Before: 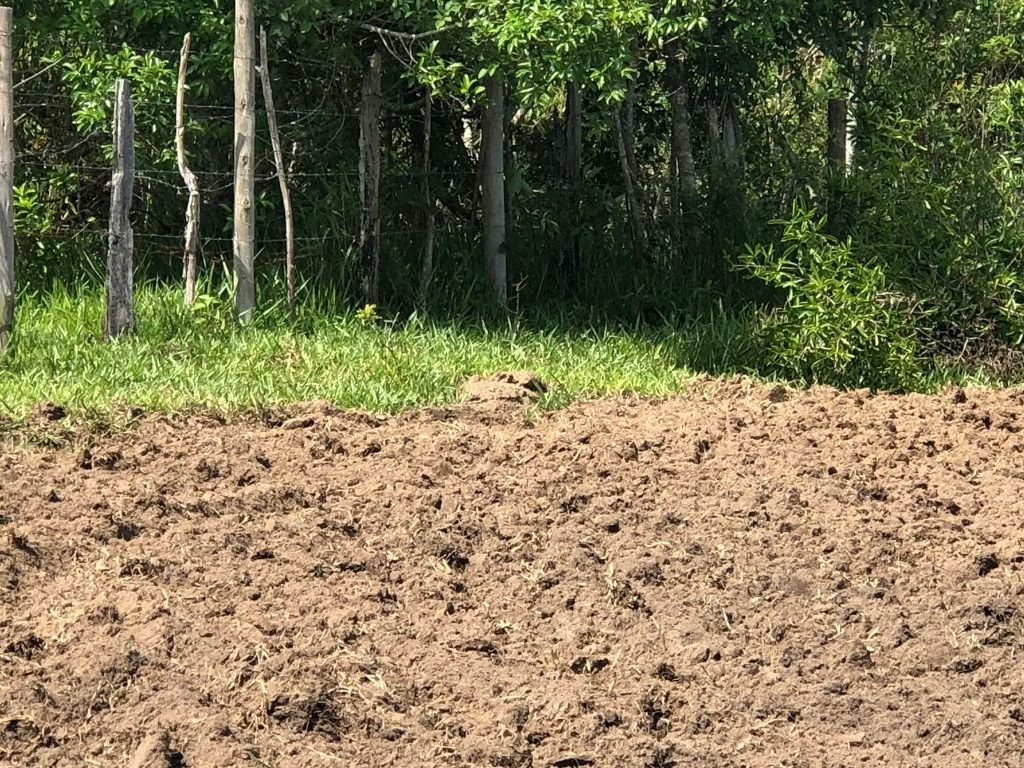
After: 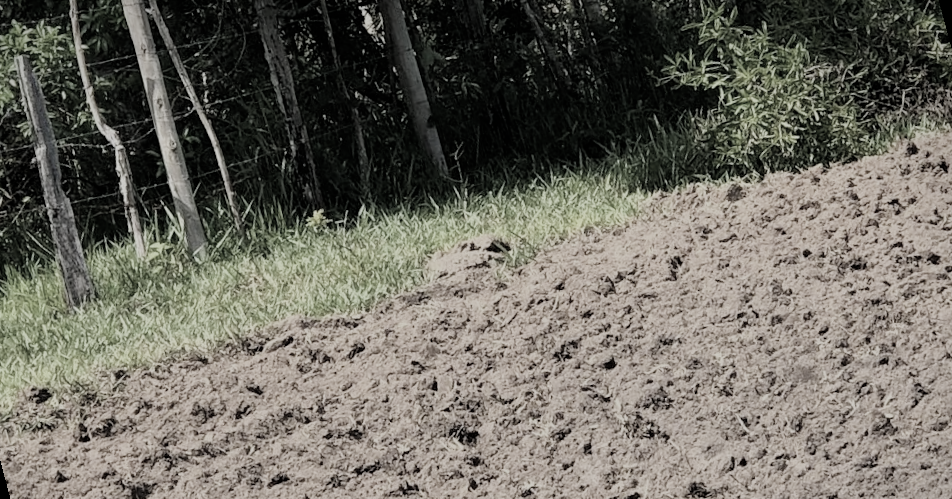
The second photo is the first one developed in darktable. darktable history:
color zones: curves: ch1 [(0.238, 0.163) (0.476, 0.2) (0.733, 0.322) (0.848, 0.134)]
vignetting: fall-off start 97.52%, fall-off radius 100%, brightness -0.574, saturation 0, center (-0.027, 0.404), width/height ratio 1.368, unbound false
rotate and perspective: rotation -14.8°, crop left 0.1, crop right 0.903, crop top 0.25, crop bottom 0.748
filmic rgb: black relative exposure -6.98 EV, white relative exposure 5.63 EV, hardness 2.86
